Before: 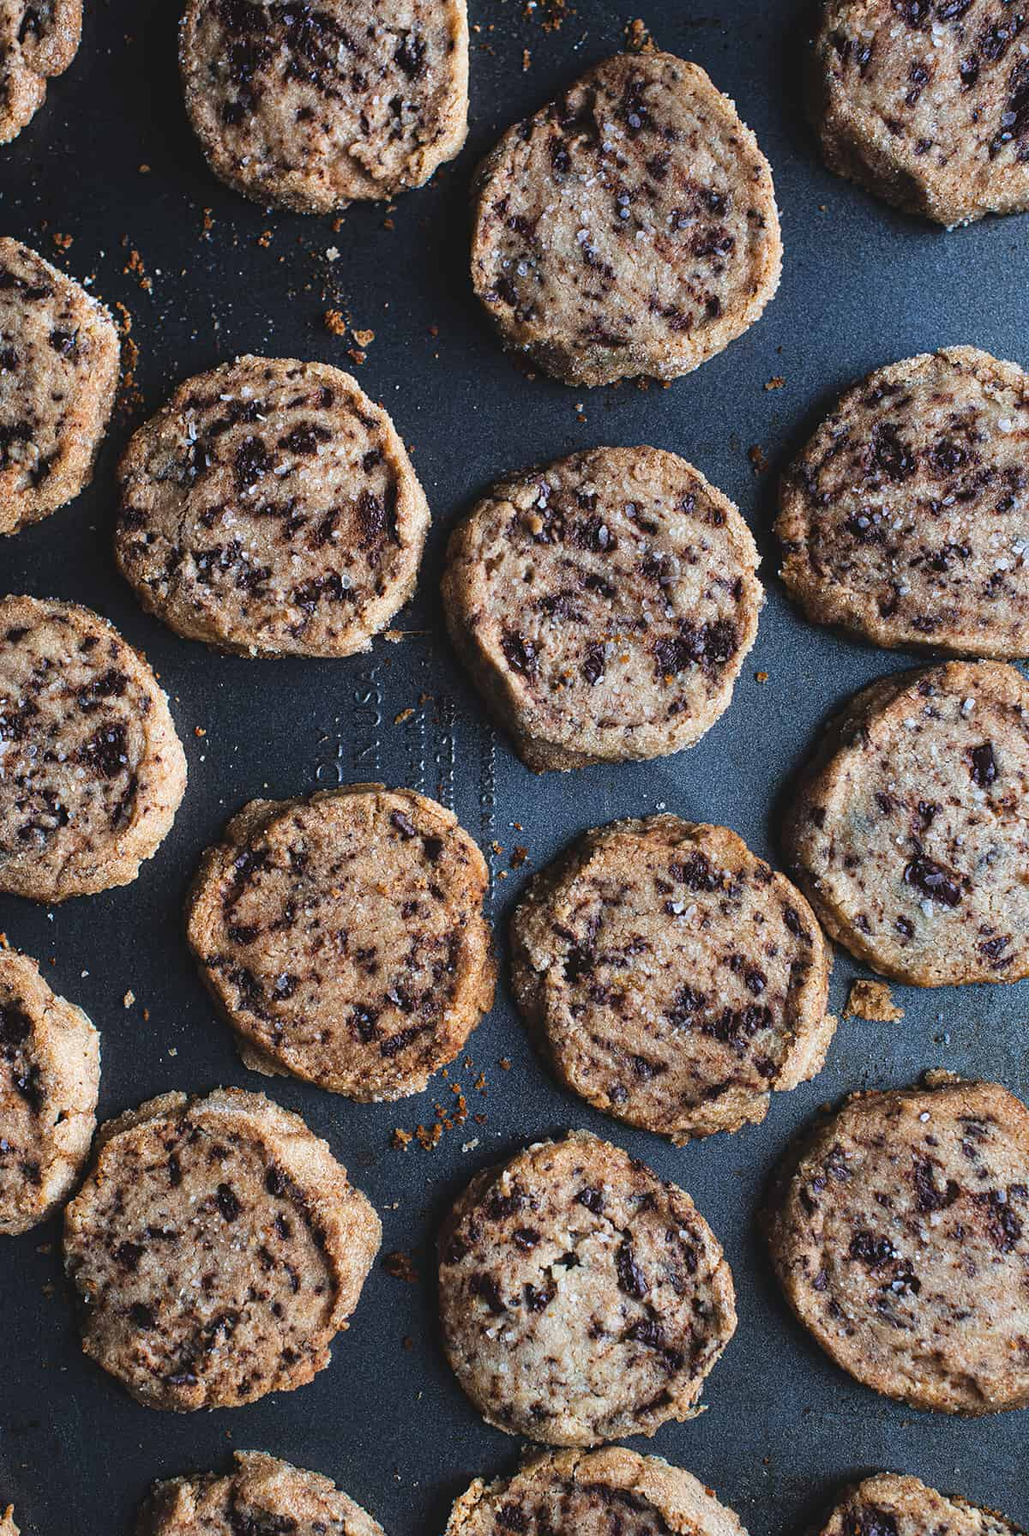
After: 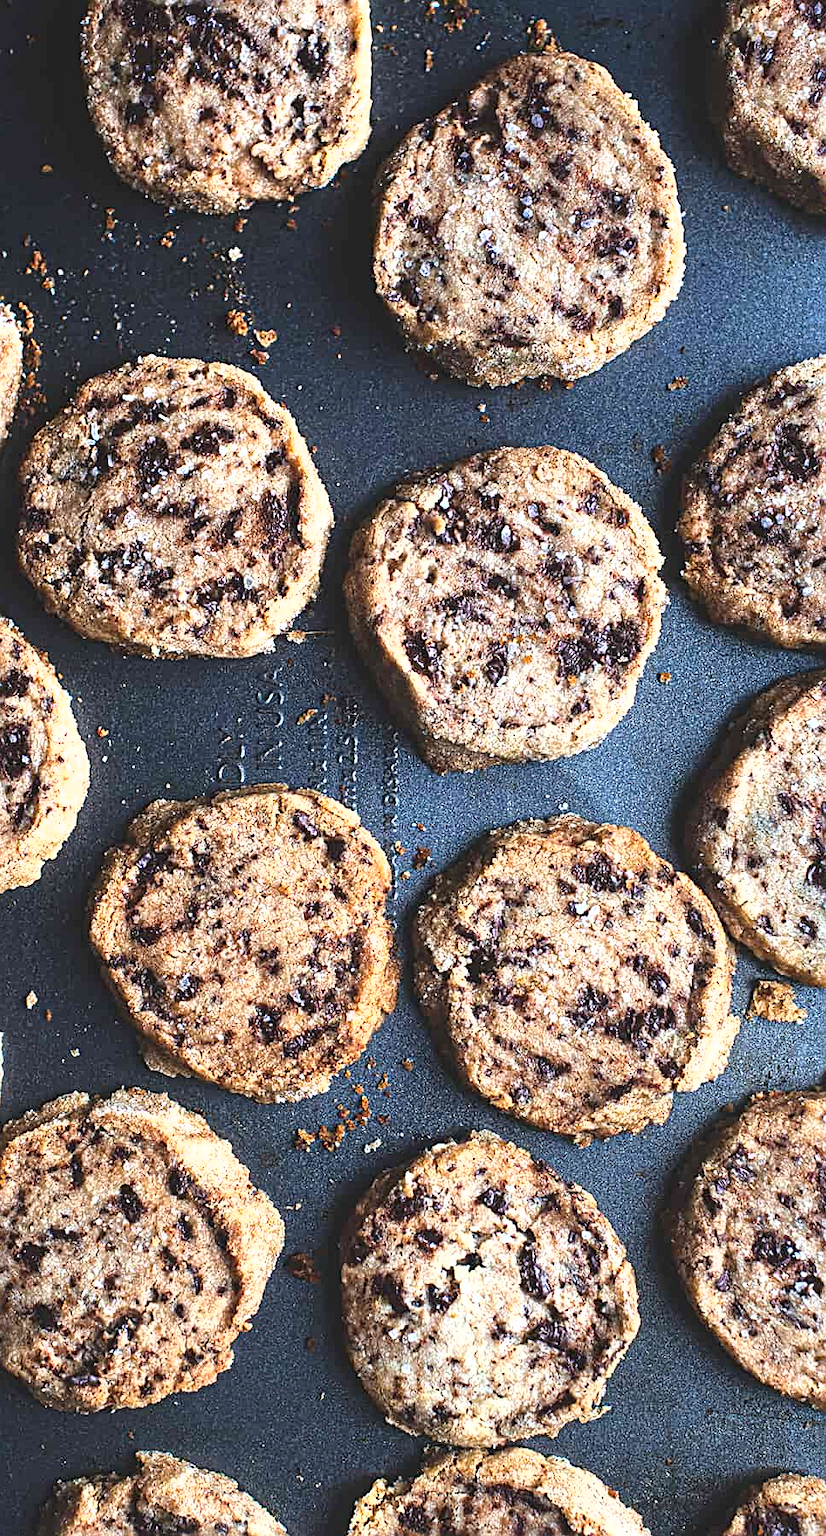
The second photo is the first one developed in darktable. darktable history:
exposure: black level correction 0, exposure 1 EV, compensate highlight preservation false
sharpen: radius 2.738
crop and rotate: left 9.564%, right 10.14%
shadows and highlights: shadows -24.88, highlights 49.43, soften with gaussian
